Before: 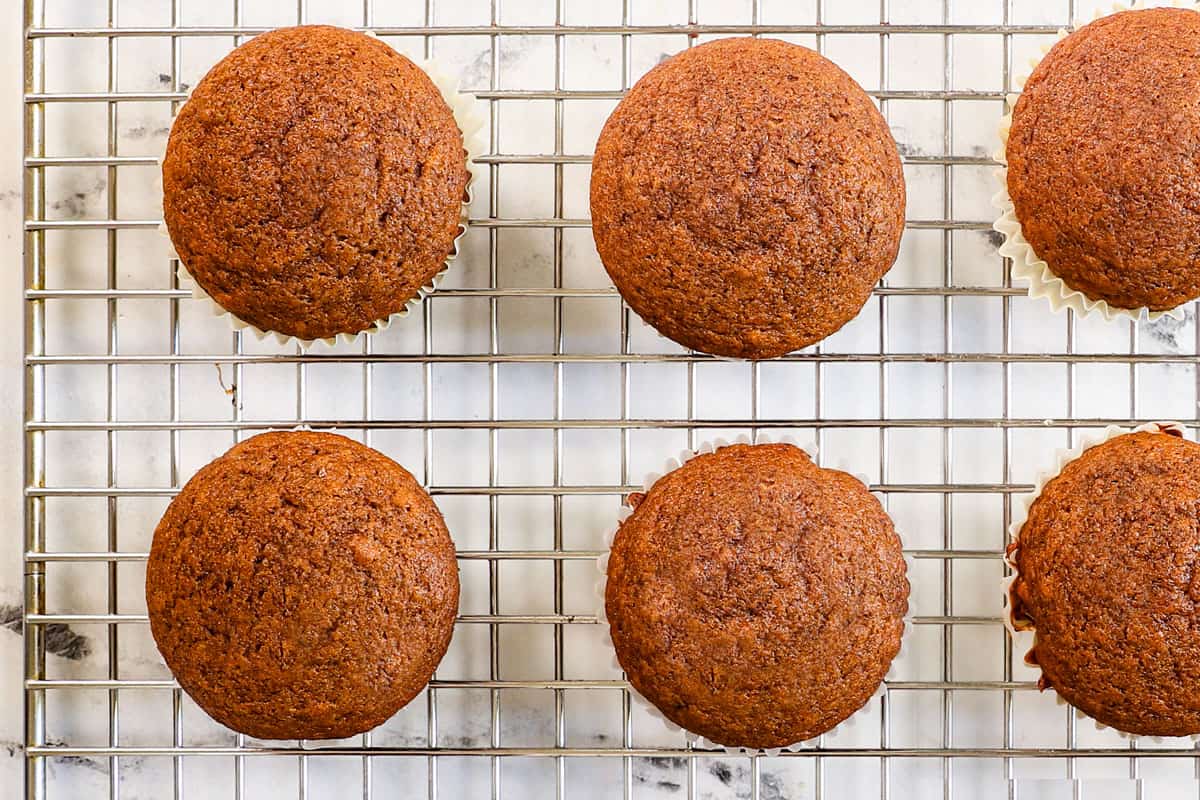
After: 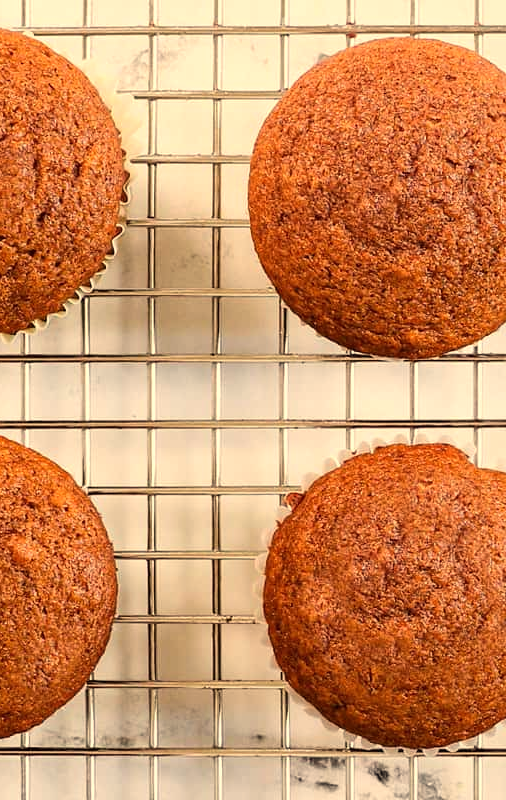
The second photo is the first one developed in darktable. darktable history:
crop: left 28.583%, right 29.231%
white balance: red 1.123, blue 0.83
